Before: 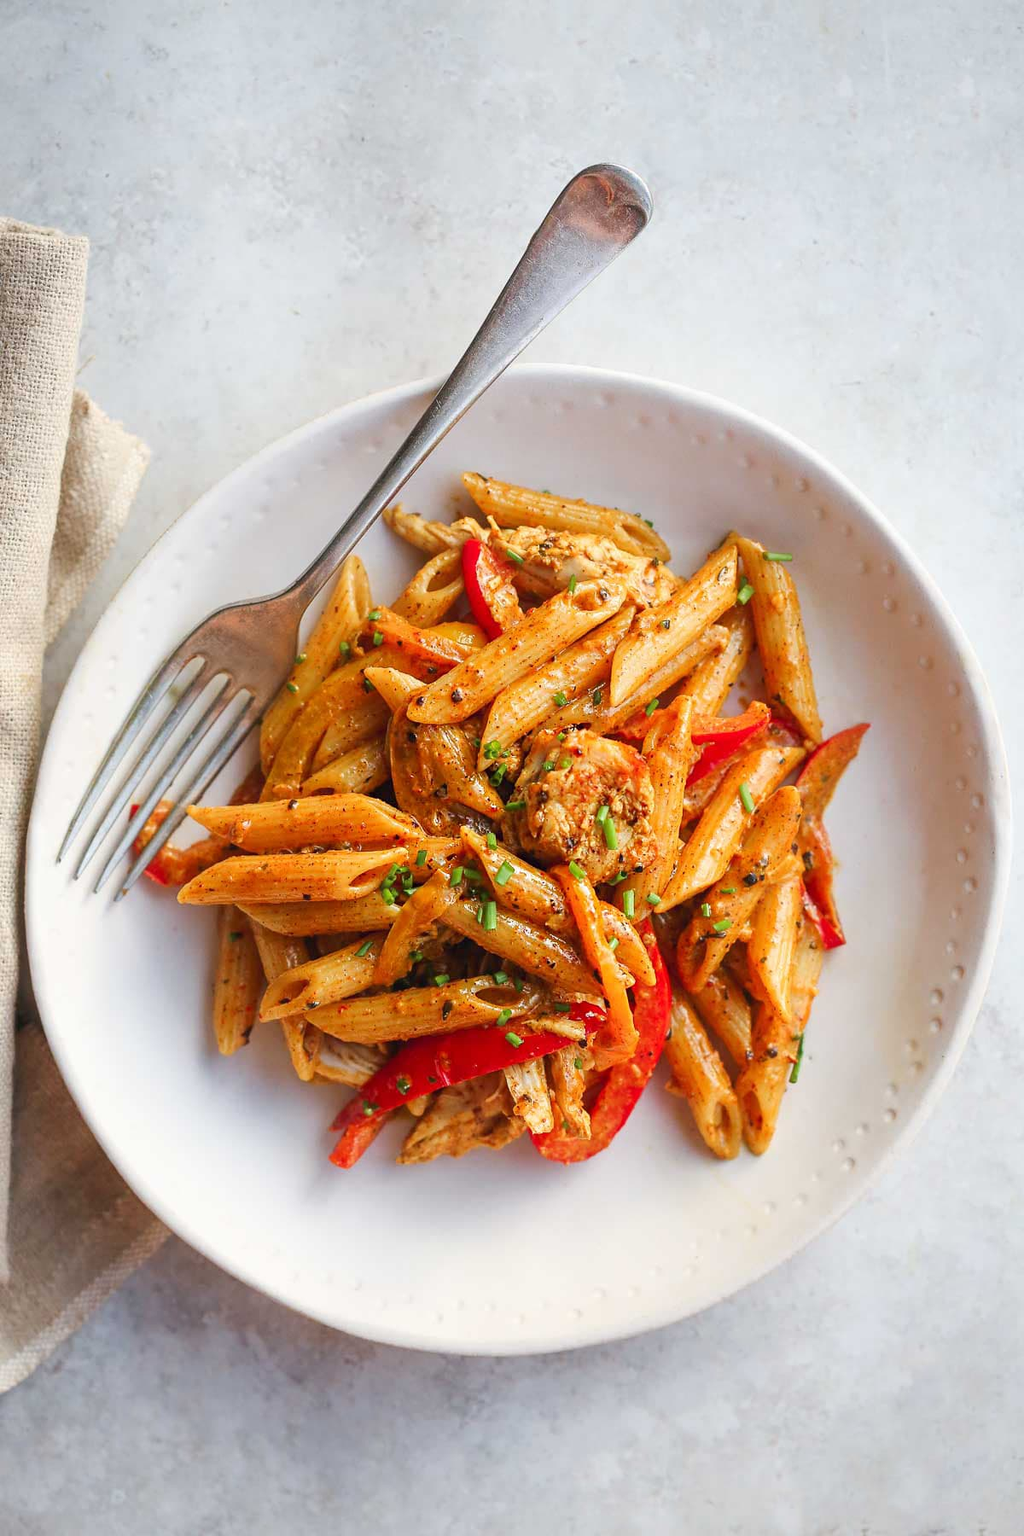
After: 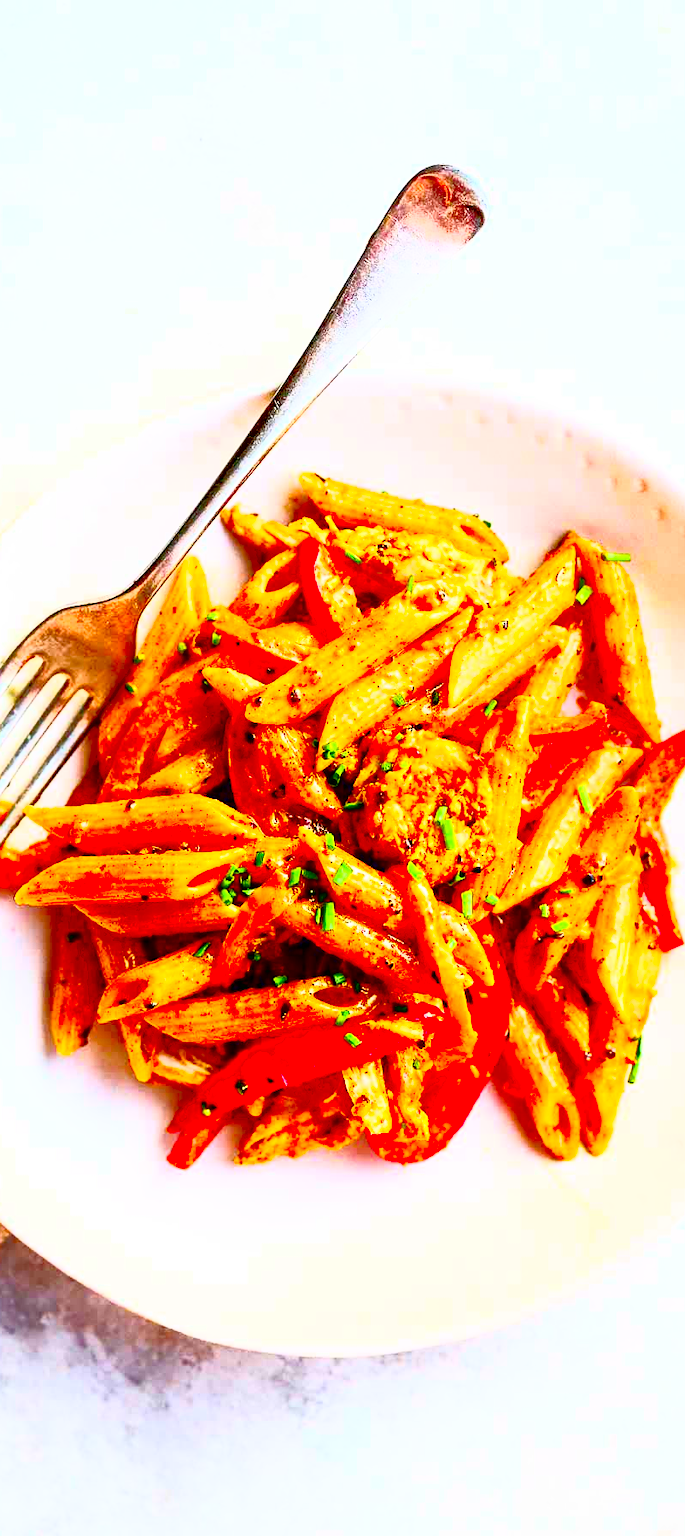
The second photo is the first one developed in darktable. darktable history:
exposure: black level correction 0.057, compensate highlight preservation false
crop and rotate: left 15.877%, right 17.169%
contrast brightness saturation: contrast 0.981, brightness 0.991, saturation 0.99
